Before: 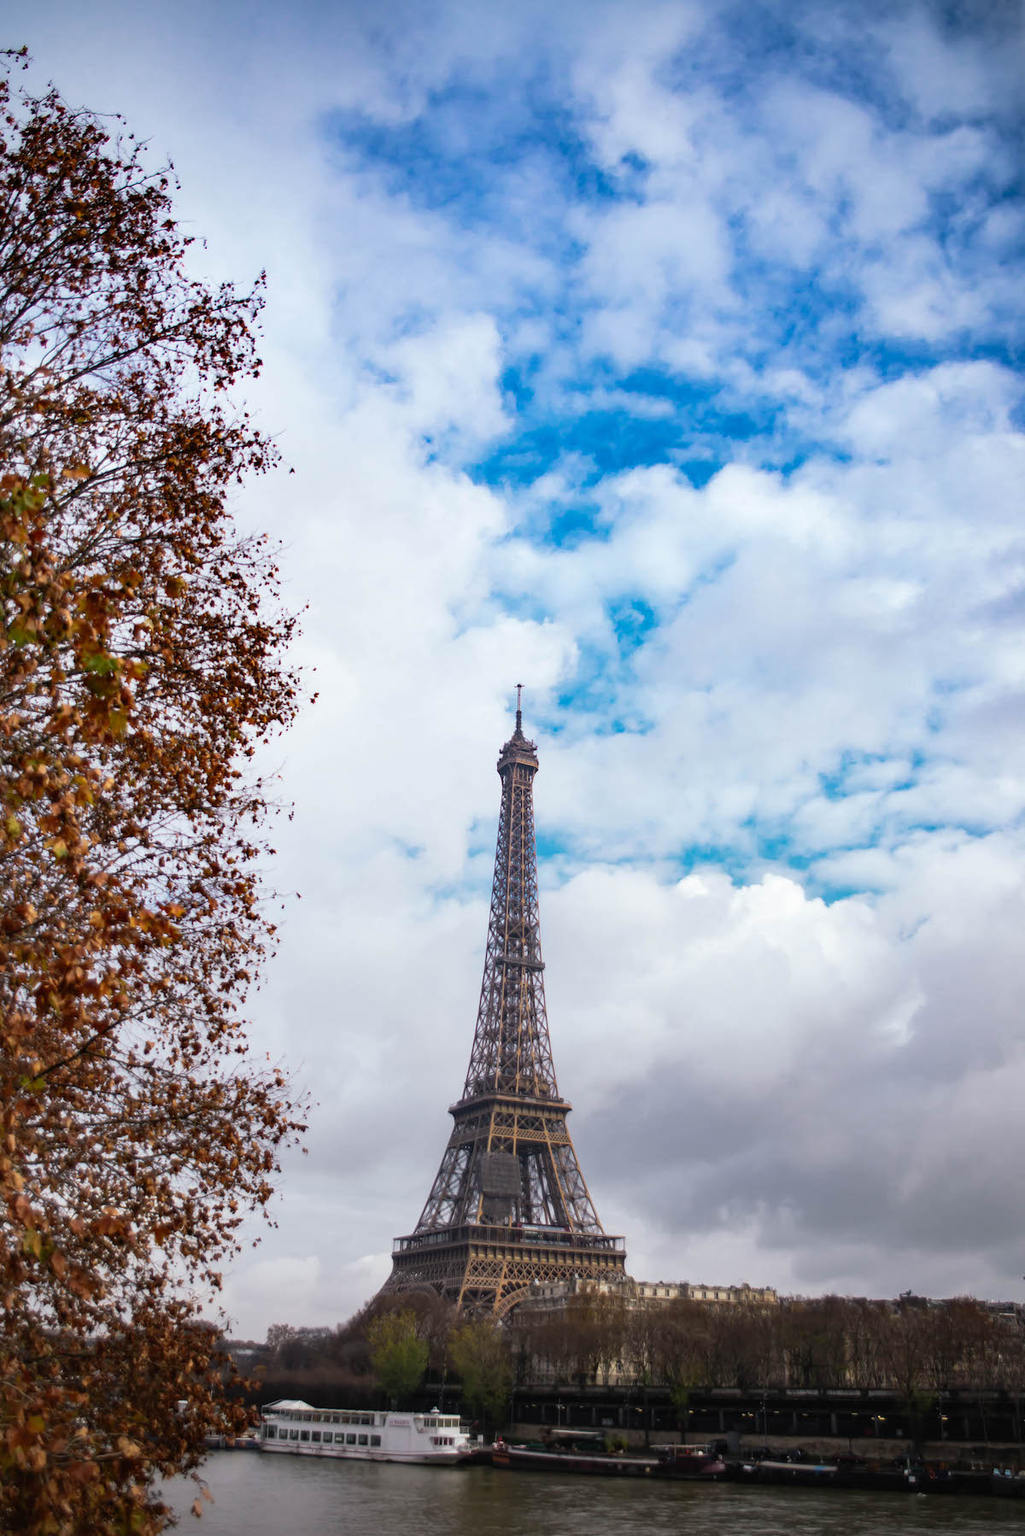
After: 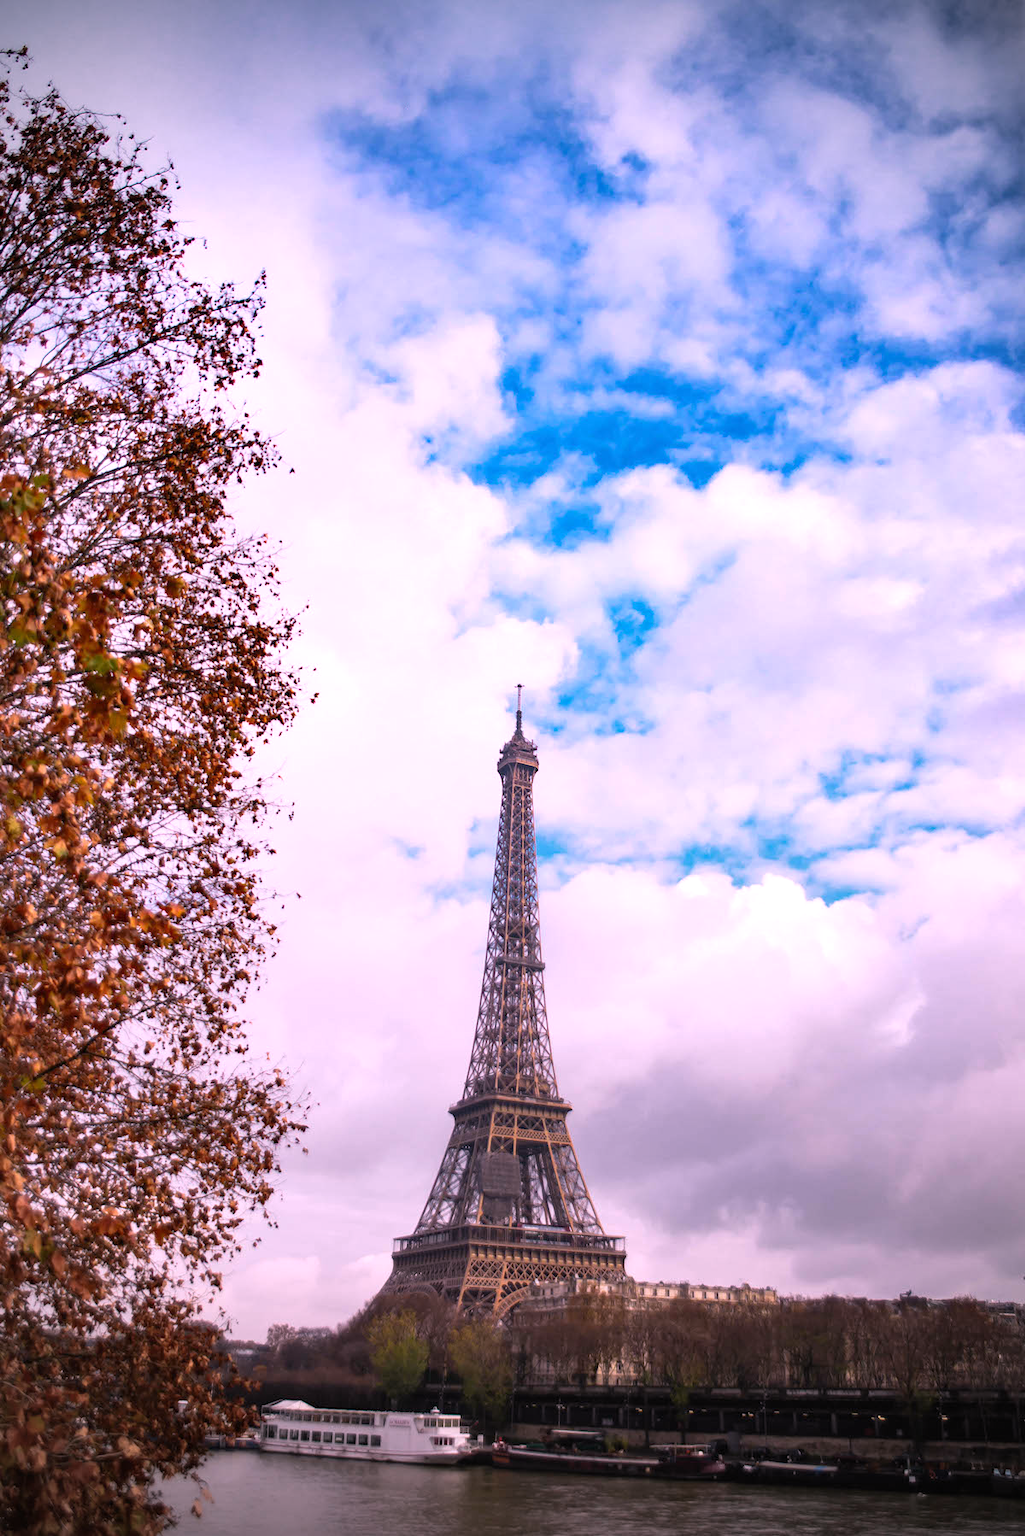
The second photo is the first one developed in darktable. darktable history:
white balance: red 1.188, blue 1.11
exposure: exposure 0.128 EV, compensate highlight preservation false
vignetting: on, module defaults
